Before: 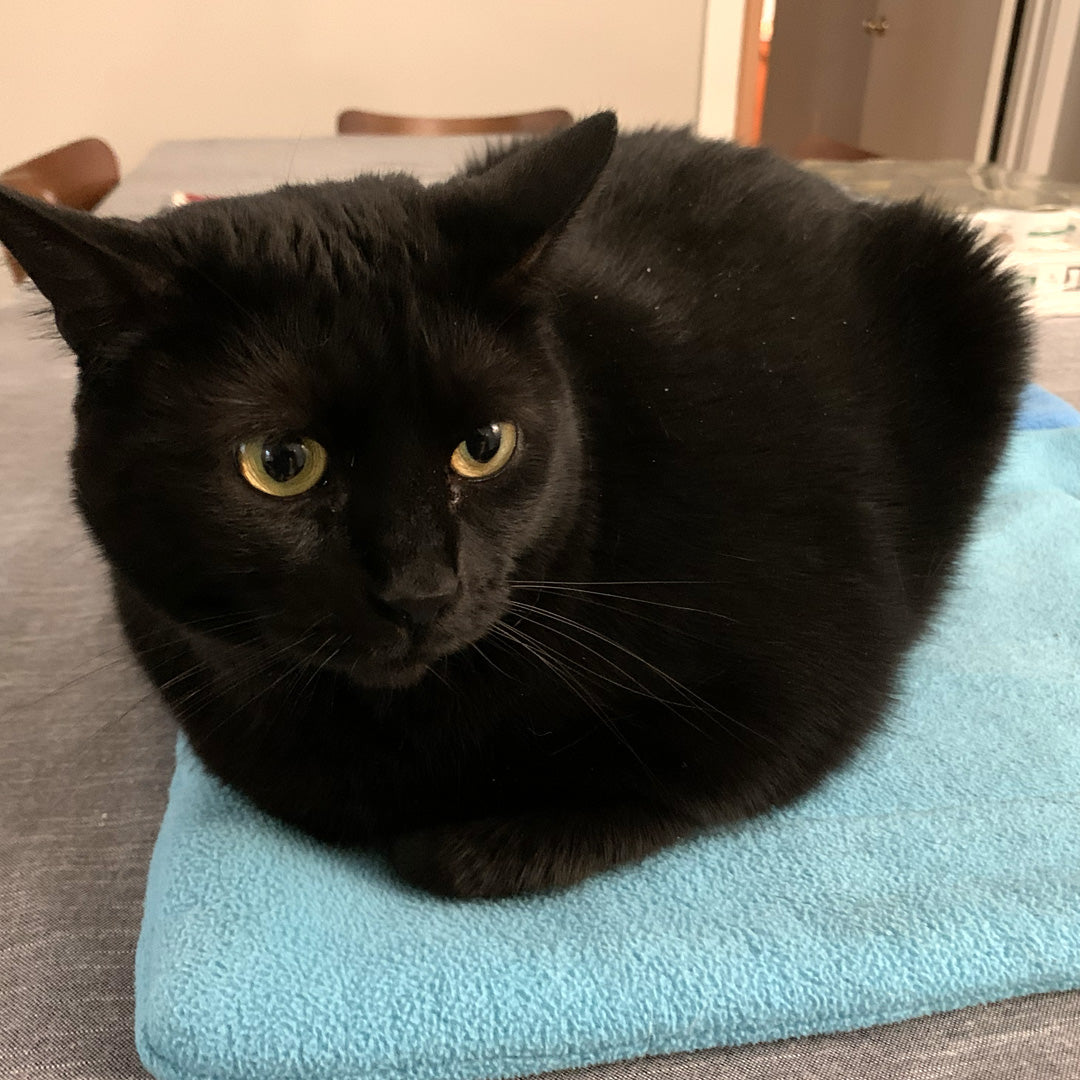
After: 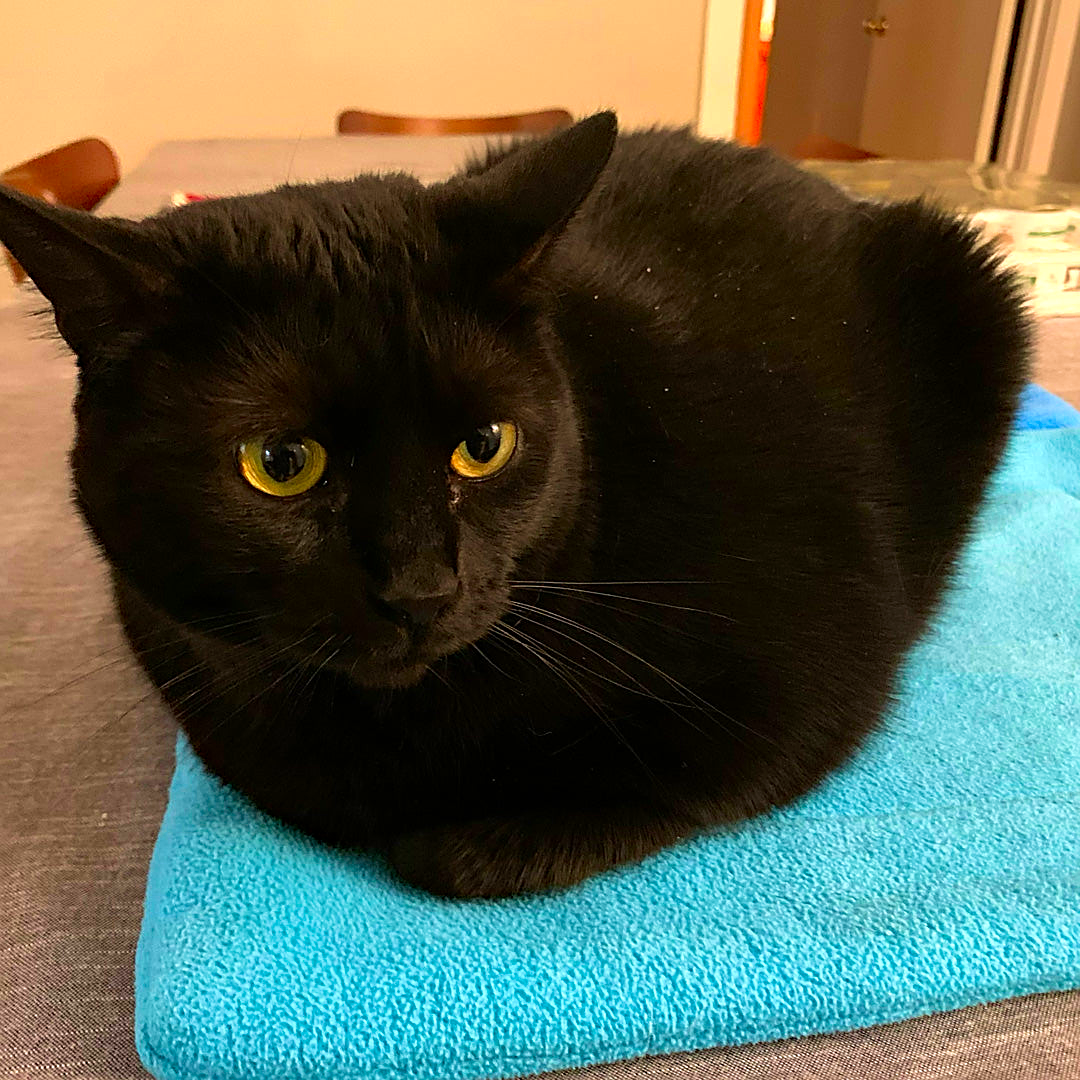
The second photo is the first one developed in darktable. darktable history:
haze removal: compatibility mode true, adaptive false
velvia: on, module defaults
sharpen: on, module defaults
color correction: saturation 1.8
